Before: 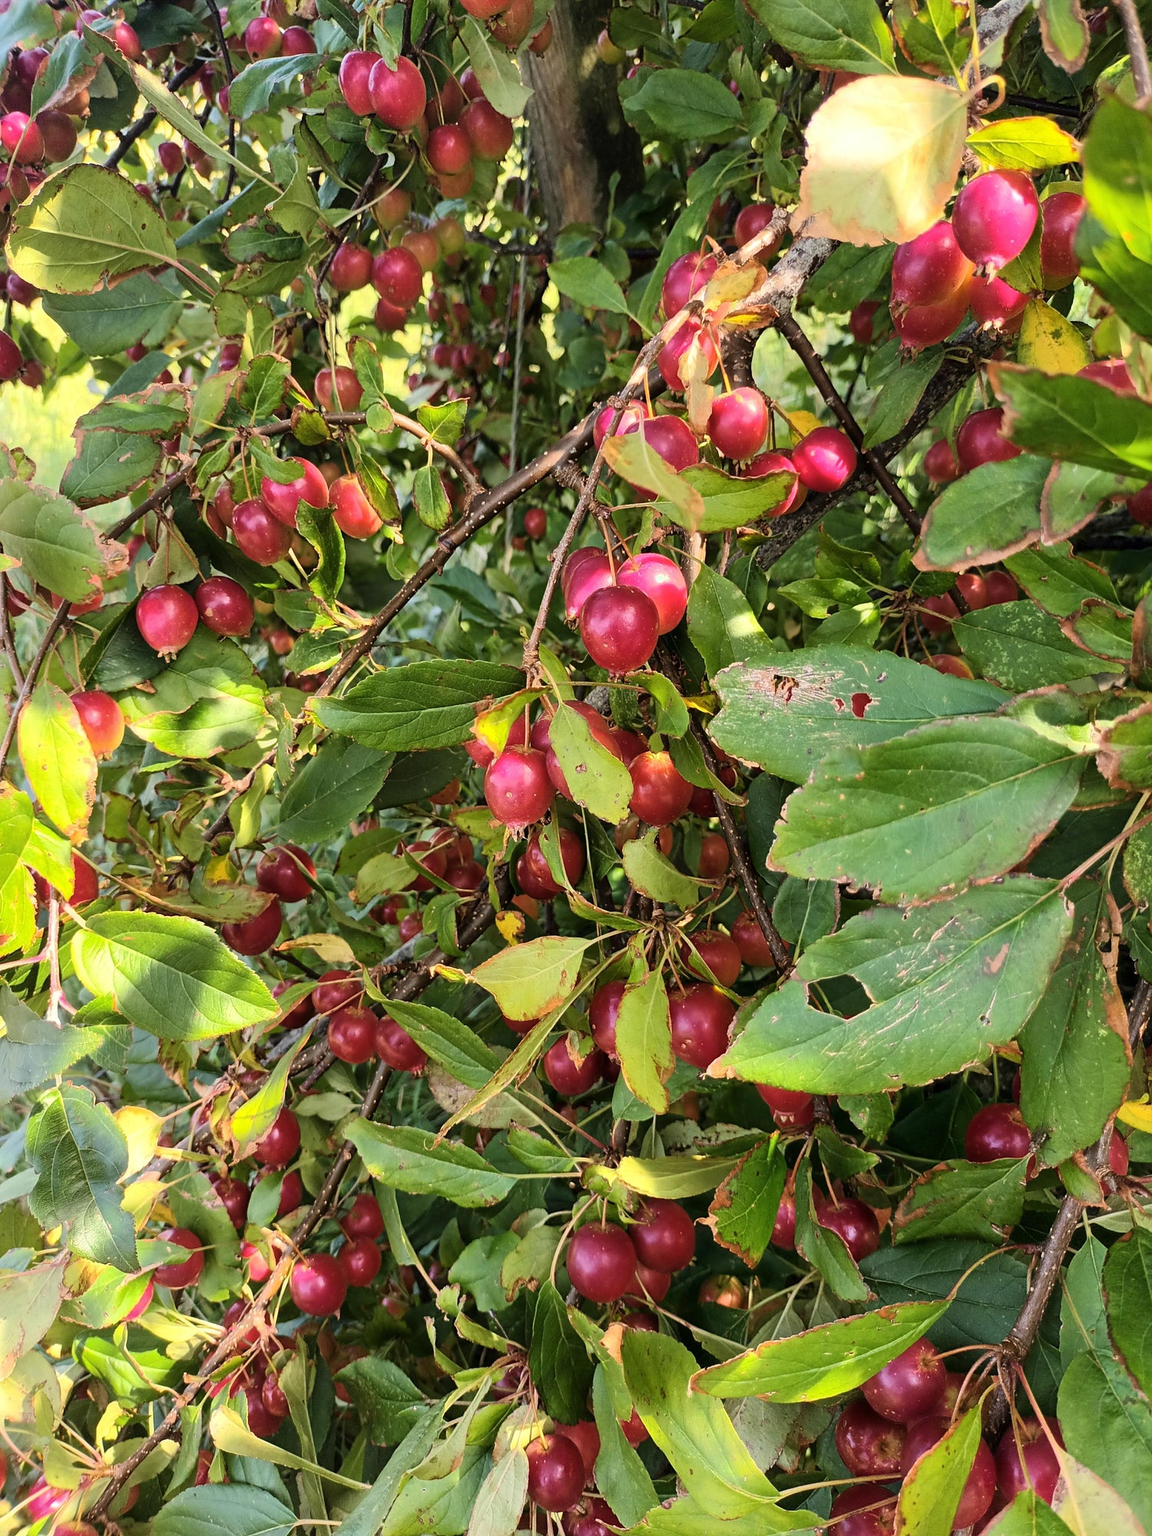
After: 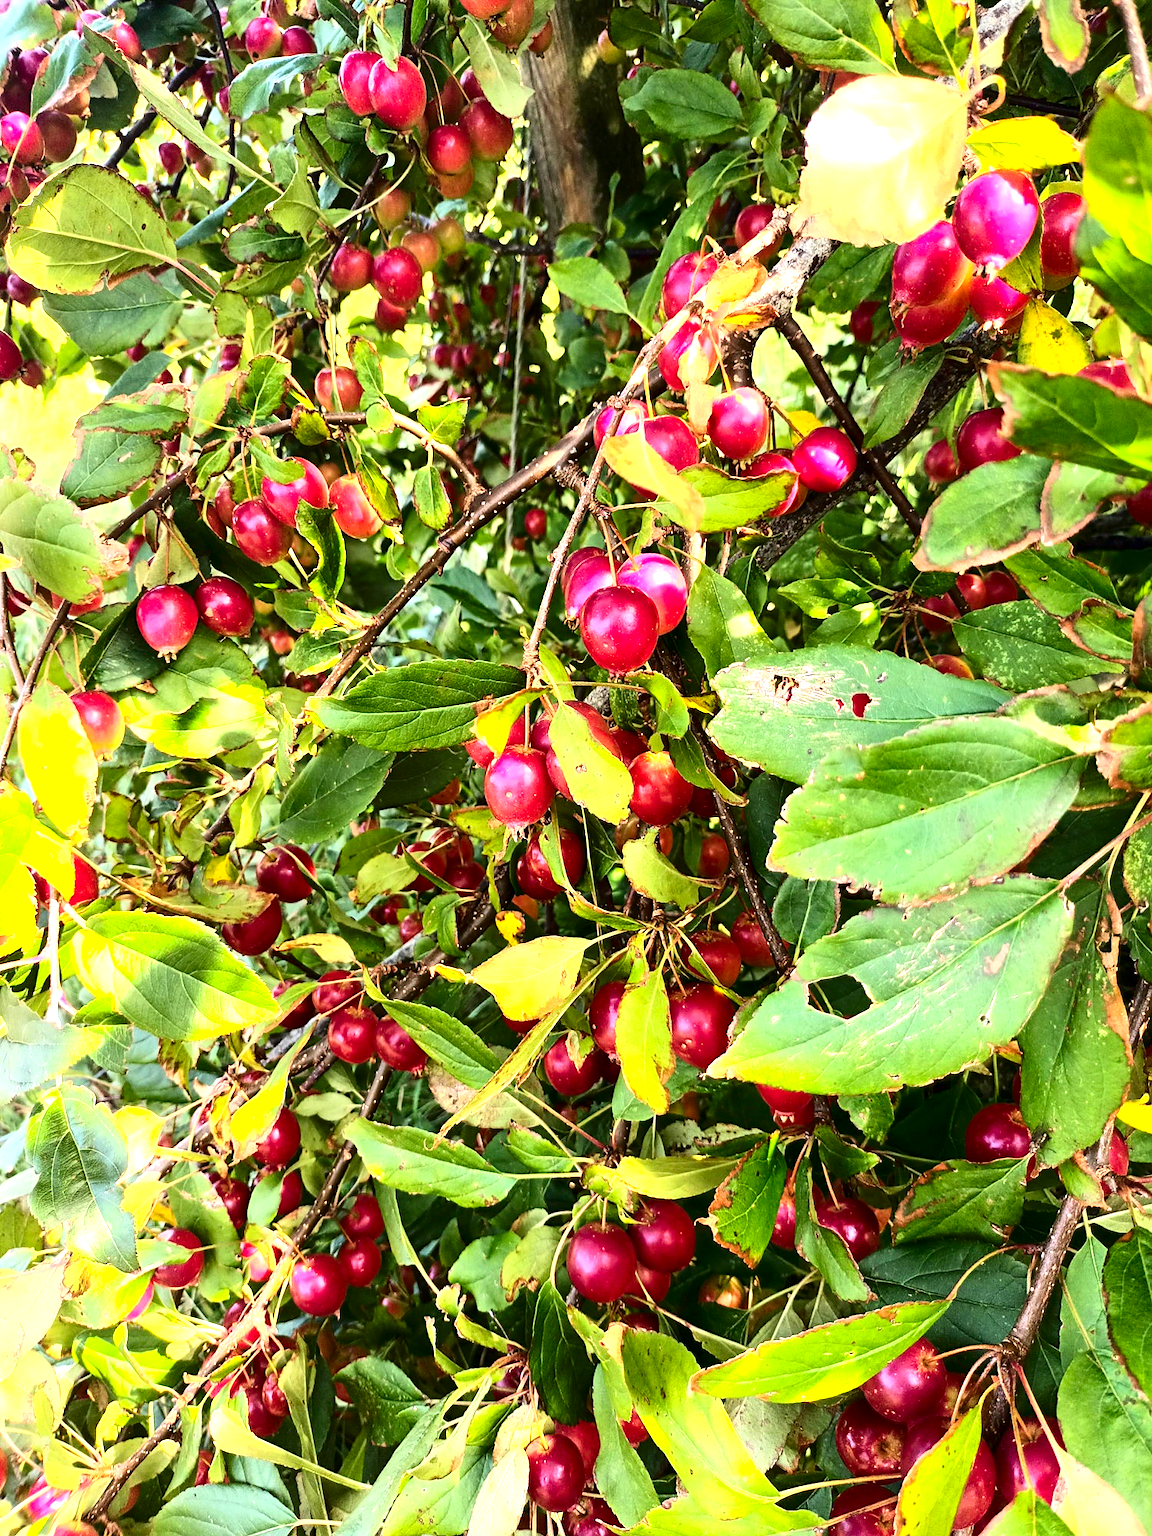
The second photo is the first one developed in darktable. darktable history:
exposure: black level correction 0, exposure 1.1 EV, compensate exposure bias true, compensate highlight preservation false
contrast brightness saturation: contrast 0.21, brightness -0.11, saturation 0.21
